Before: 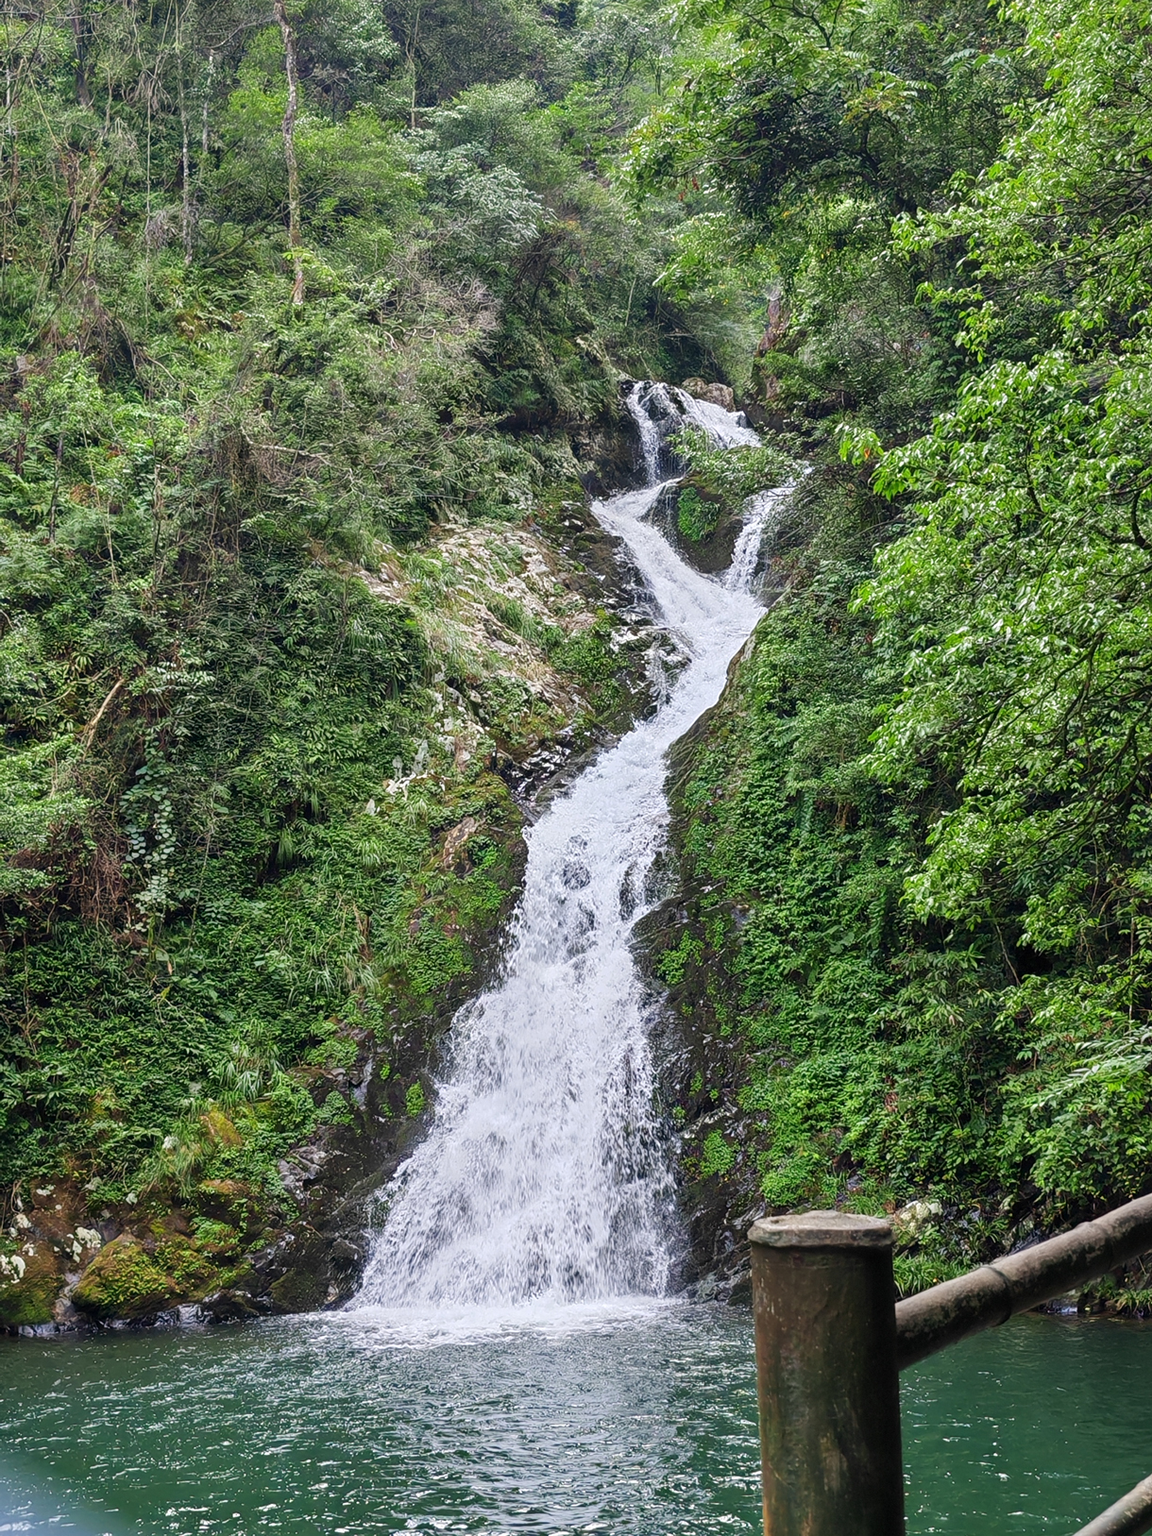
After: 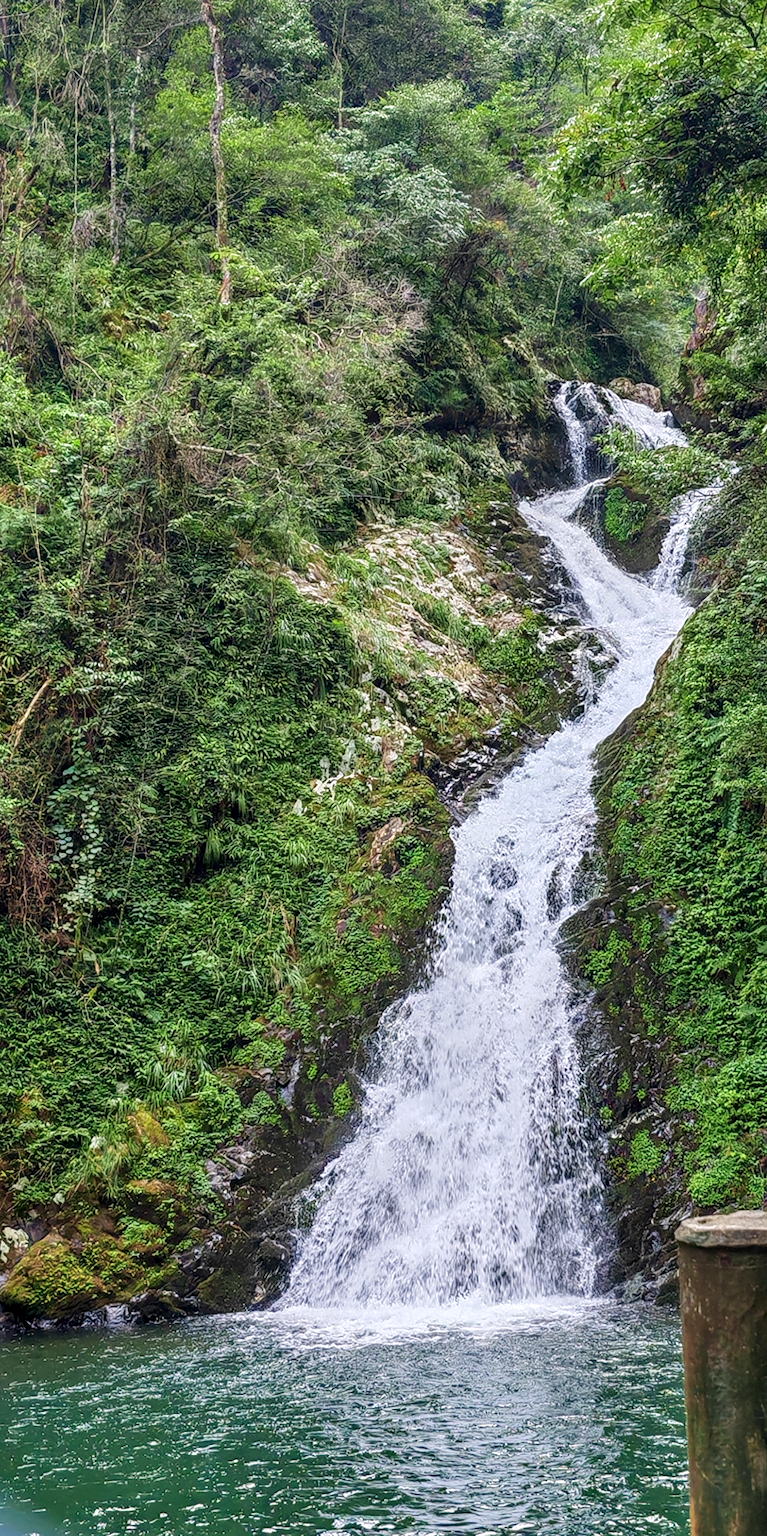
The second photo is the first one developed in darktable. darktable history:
base curve: curves: ch0 [(0, 0) (0.297, 0.298) (1, 1)], preserve colors none
crop and rotate: left 6.468%, right 26.861%
velvia: on, module defaults
local contrast: detail 130%
